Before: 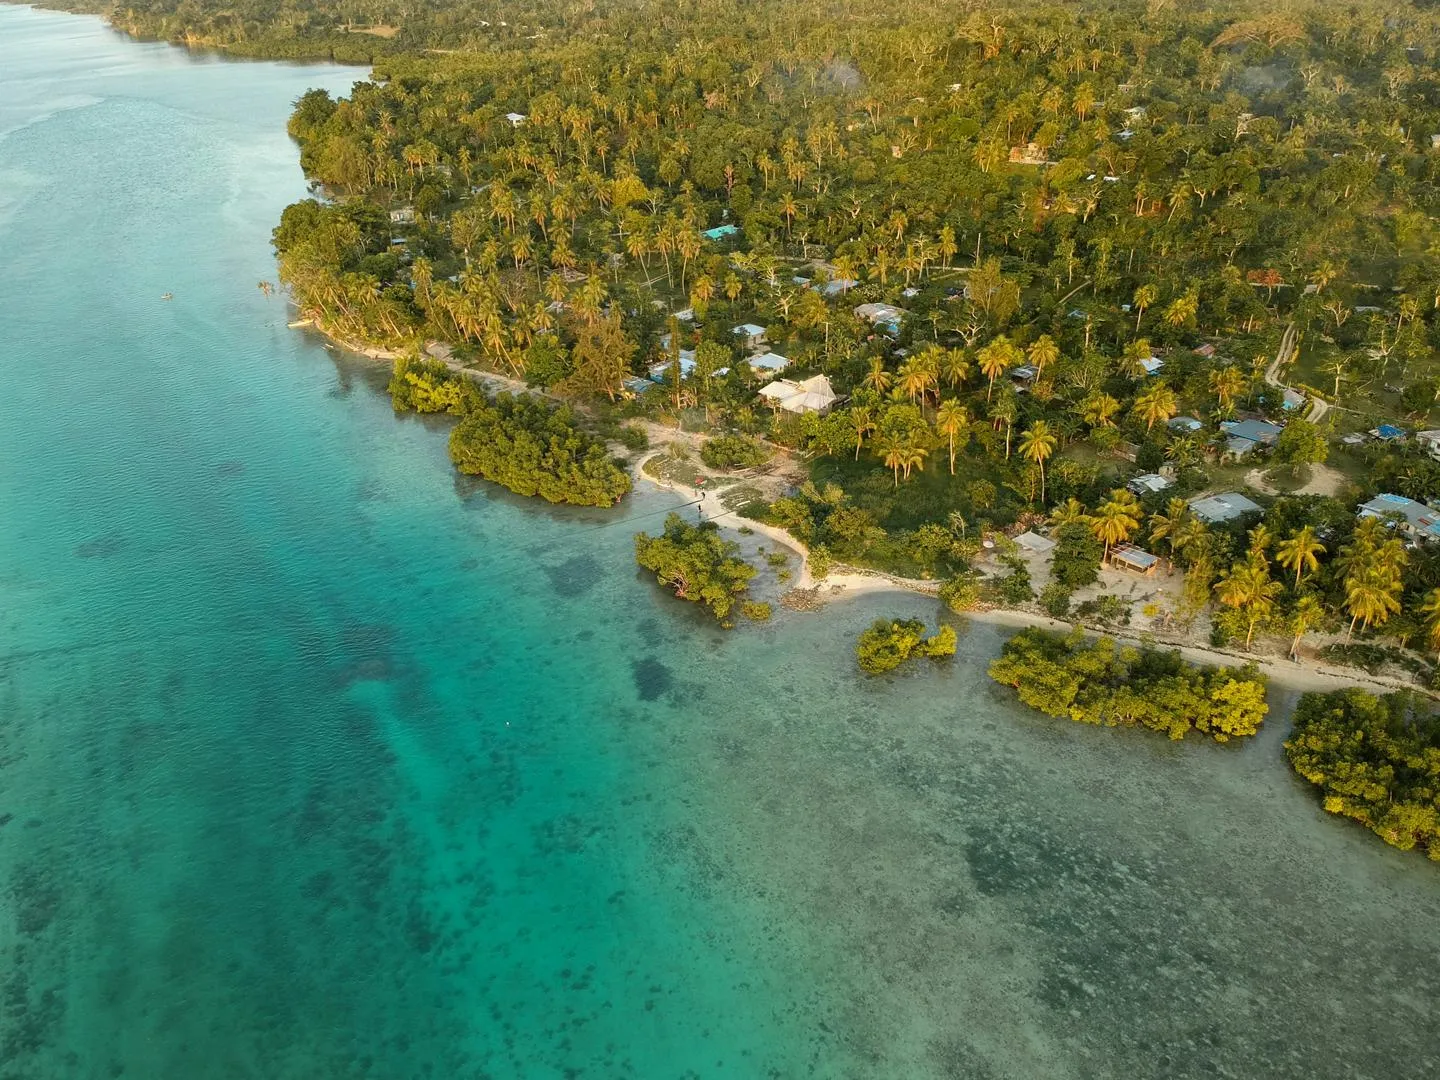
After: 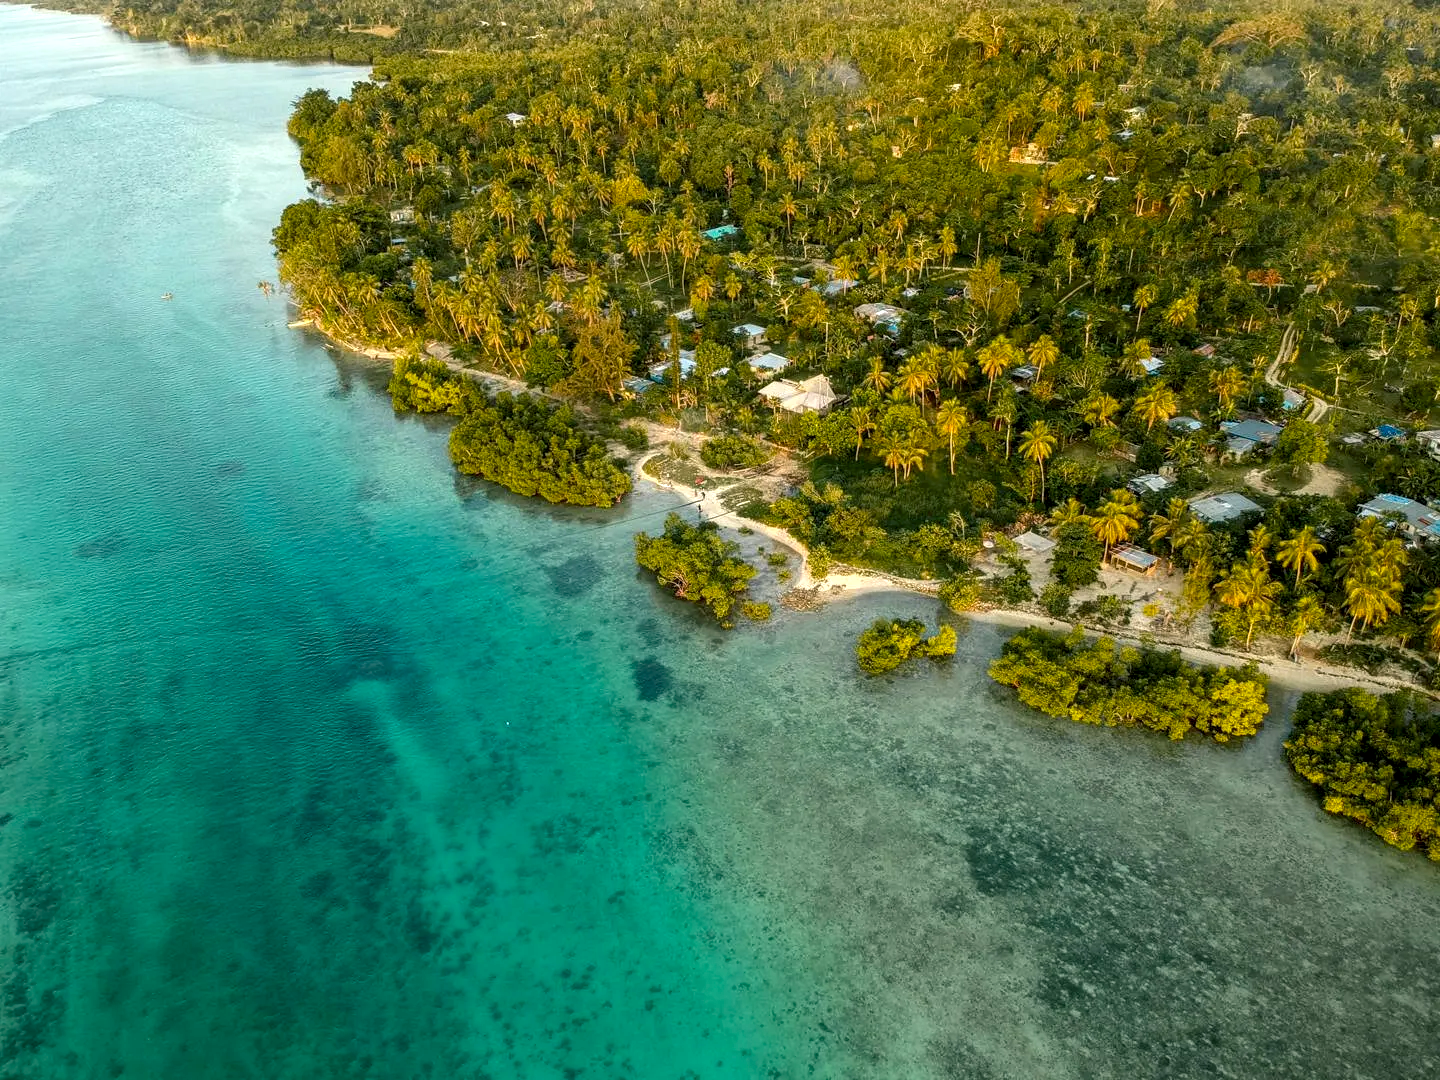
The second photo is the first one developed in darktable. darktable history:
color balance rgb: shadows lift › chroma 2.022%, shadows lift › hue 217.35°, perceptual saturation grading › global saturation 19.798%
shadows and highlights: shadows 0.637, highlights 38.99
local contrast: highlights 27%, detail 150%
